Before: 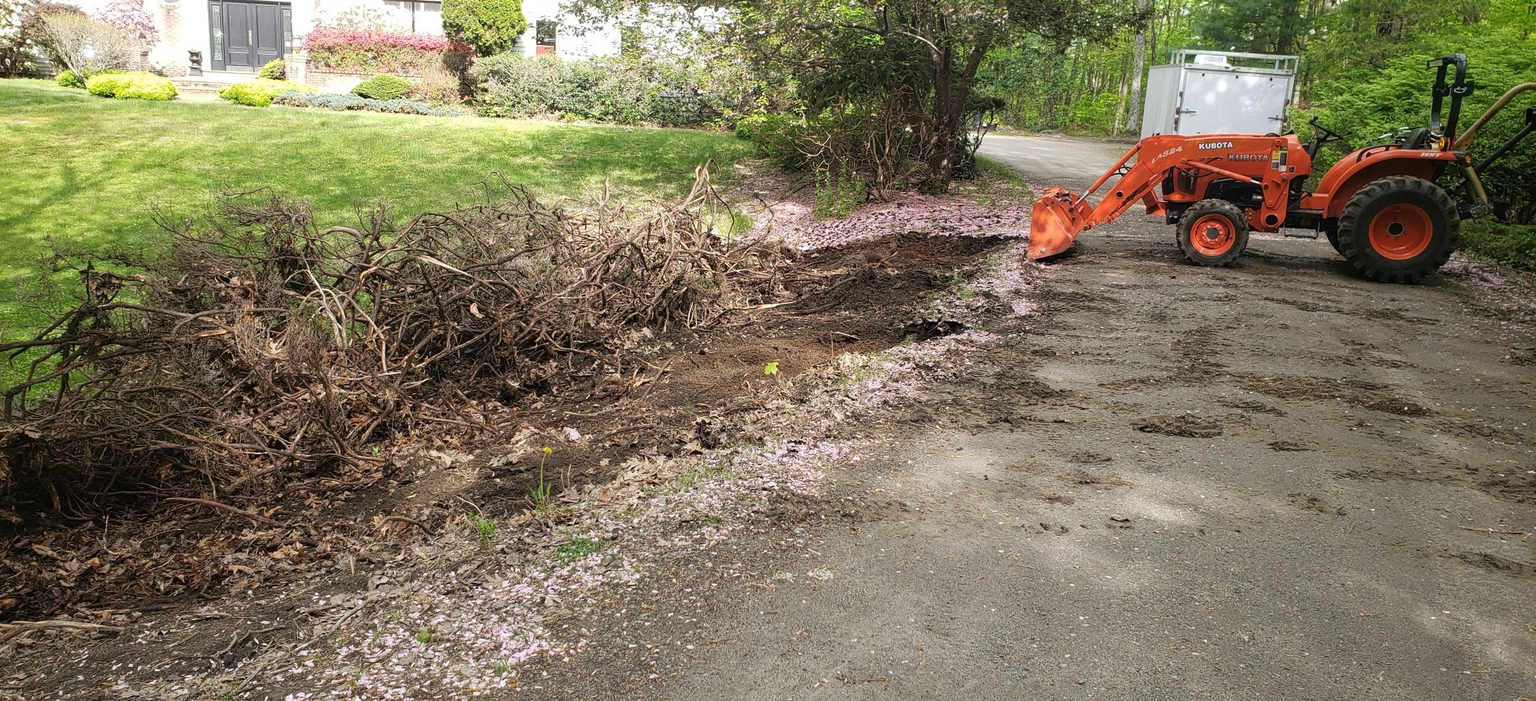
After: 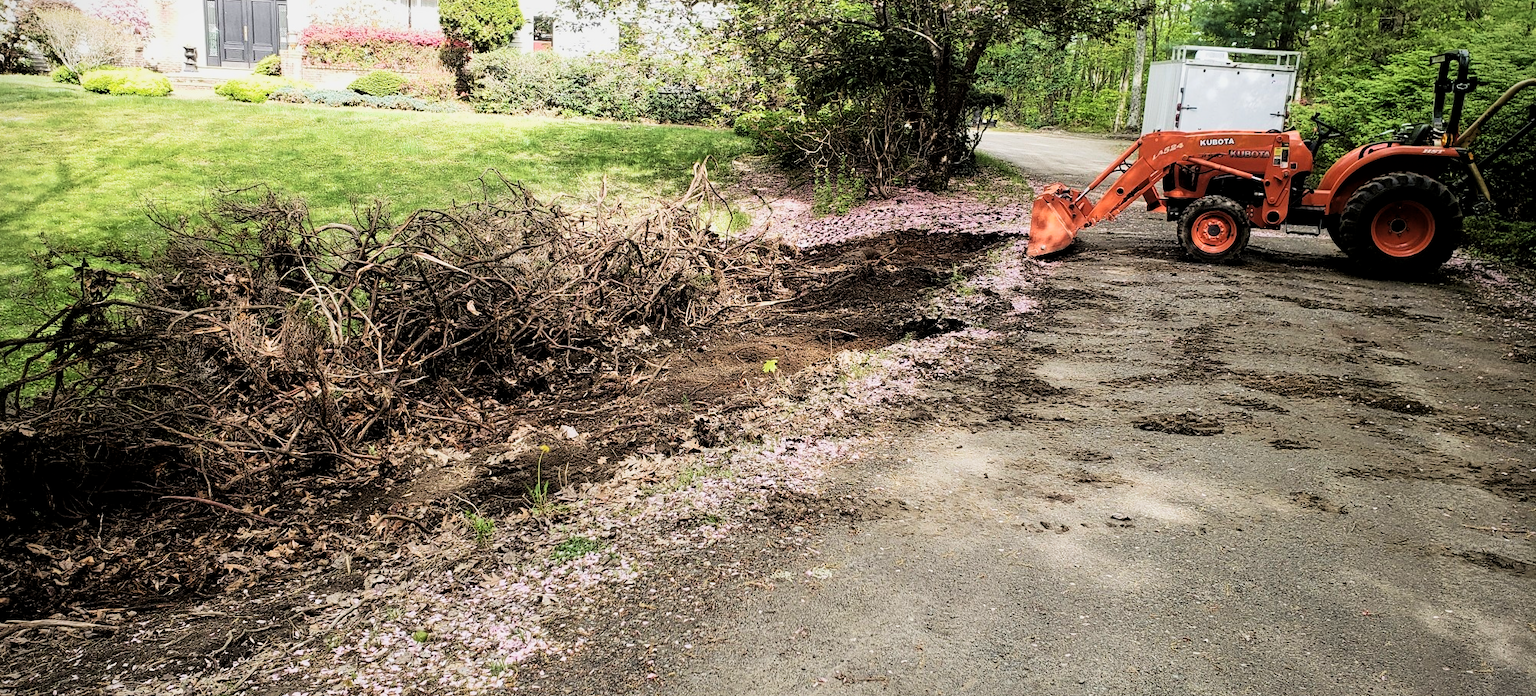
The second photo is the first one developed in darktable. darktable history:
filmic rgb: black relative exposure -5.05 EV, white relative exposure 3.99 EV, hardness 2.89, contrast 1.399, highlights saturation mix -31.25%
crop: left 0.421%, top 0.698%, right 0.169%, bottom 0.451%
contrast brightness saturation: contrast 0.145, brightness 0.054
velvia: on, module defaults
local contrast: mode bilateral grid, contrast 20, coarseness 50, detail 119%, midtone range 0.2
vignetting: fall-off start 92.24%
tone equalizer: on, module defaults
